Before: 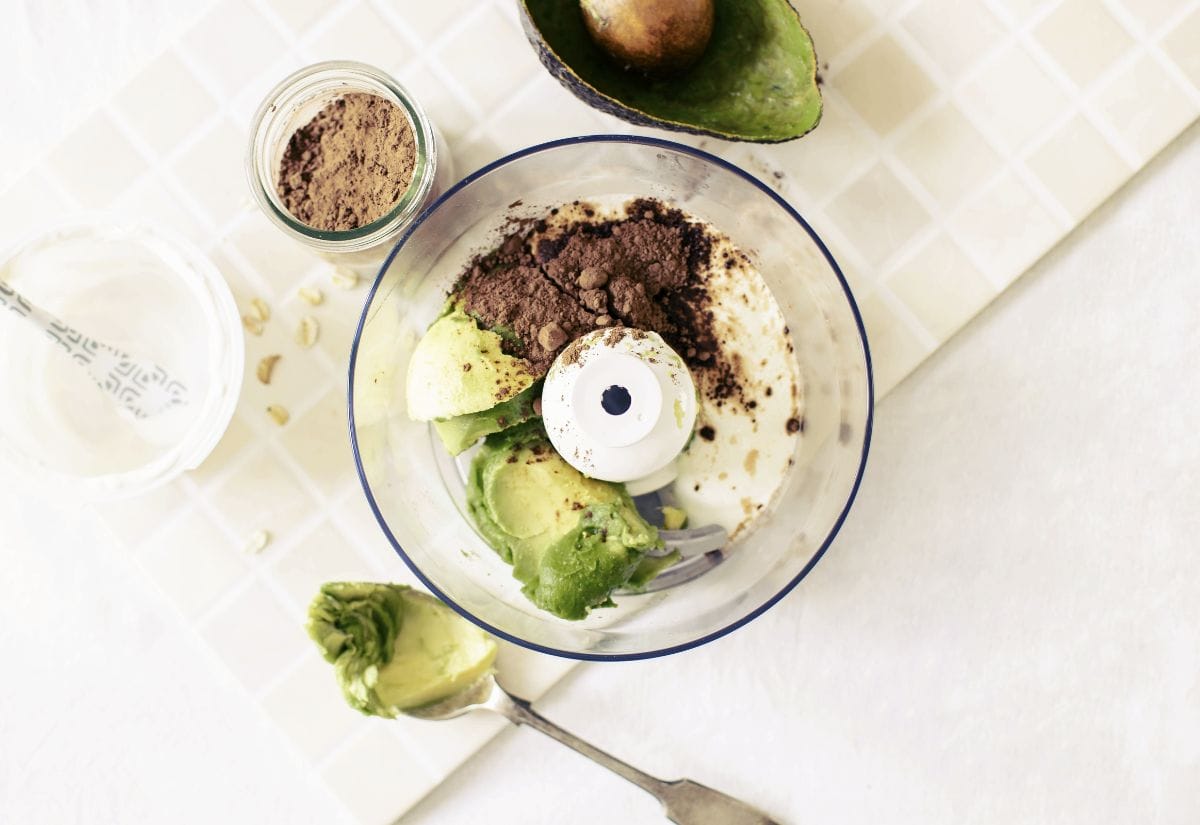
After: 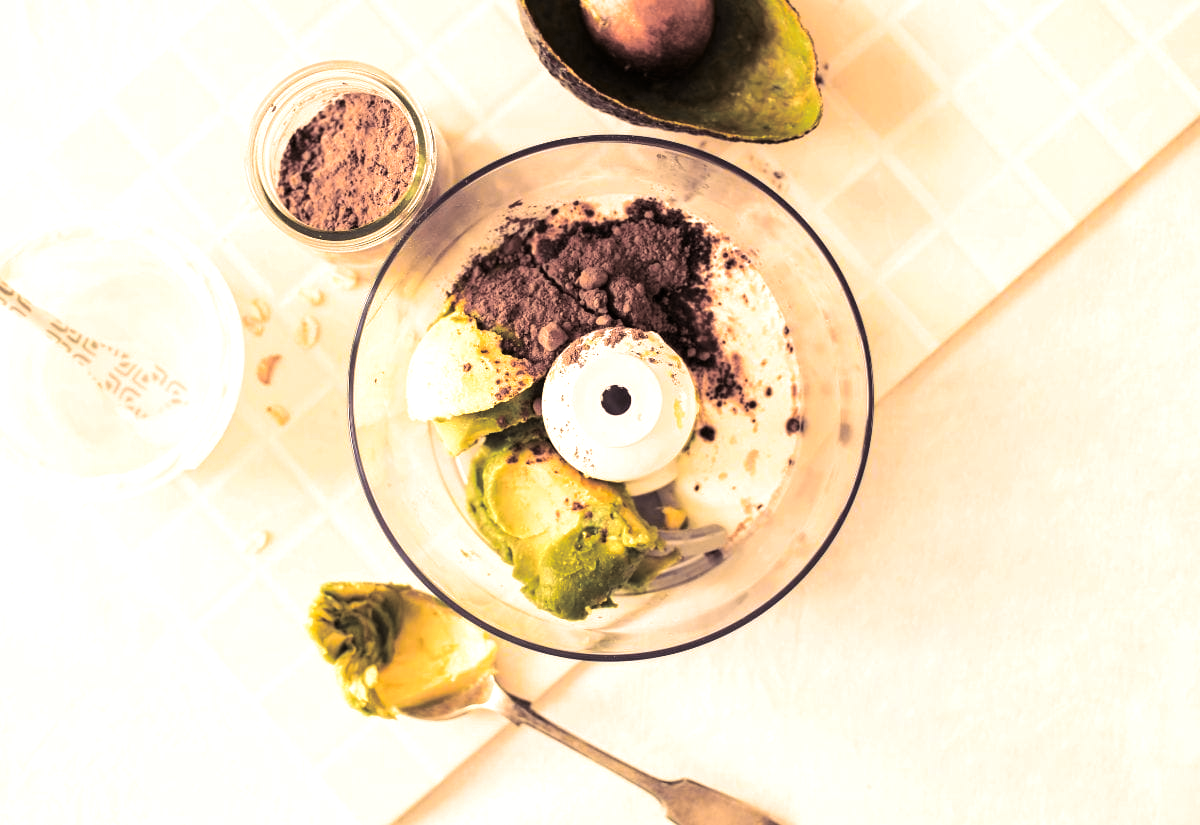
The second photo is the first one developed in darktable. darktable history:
white balance: red 1.138, green 0.996, blue 0.812
color zones: curves: ch0 [(0.257, 0.558) (0.75, 0.565)]; ch1 [(0.004, 0.857) (0.14, 0.416) (0.257, 0.695) (0.442, 0.032) (0.736, 0.266) (0.891, 0.741)]; ch2 [(0, 0.623) (0.112, 0.436) (0.271, 0.474) (0.516, 0.64) (0.743, 0.286)]
split-toning: shadows › saturation 0.24, highlights › hue 54°, highlights › saturation 0.24
